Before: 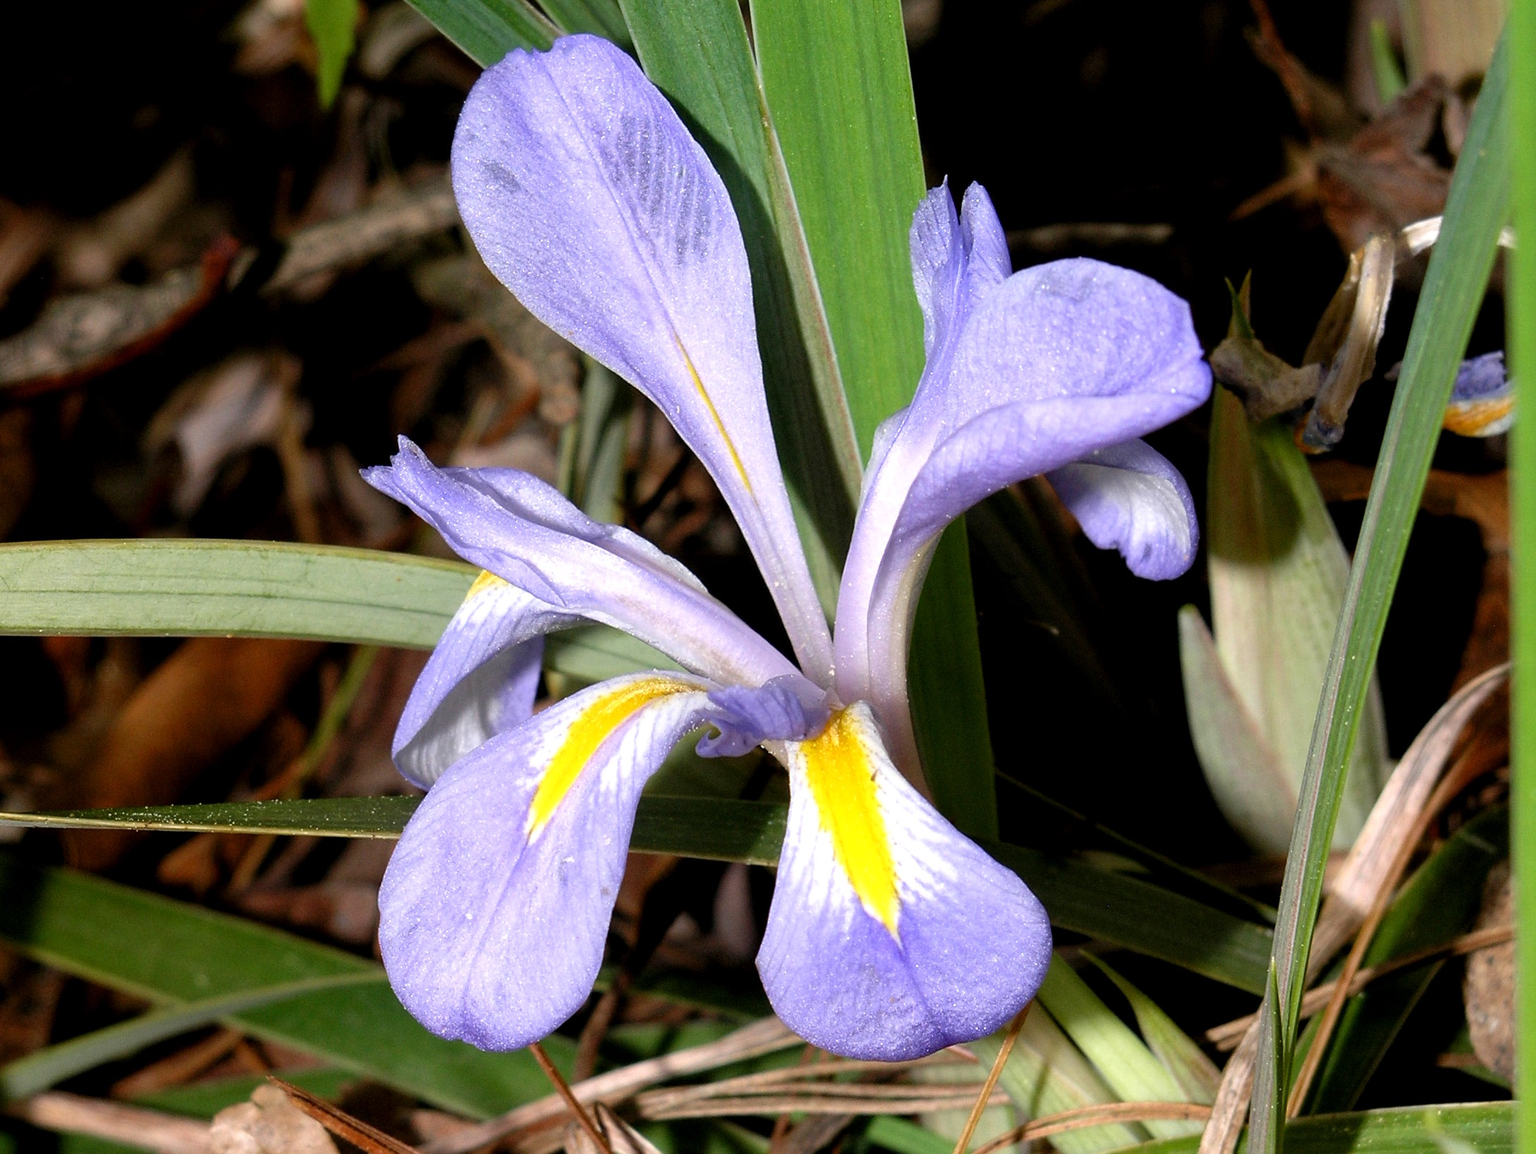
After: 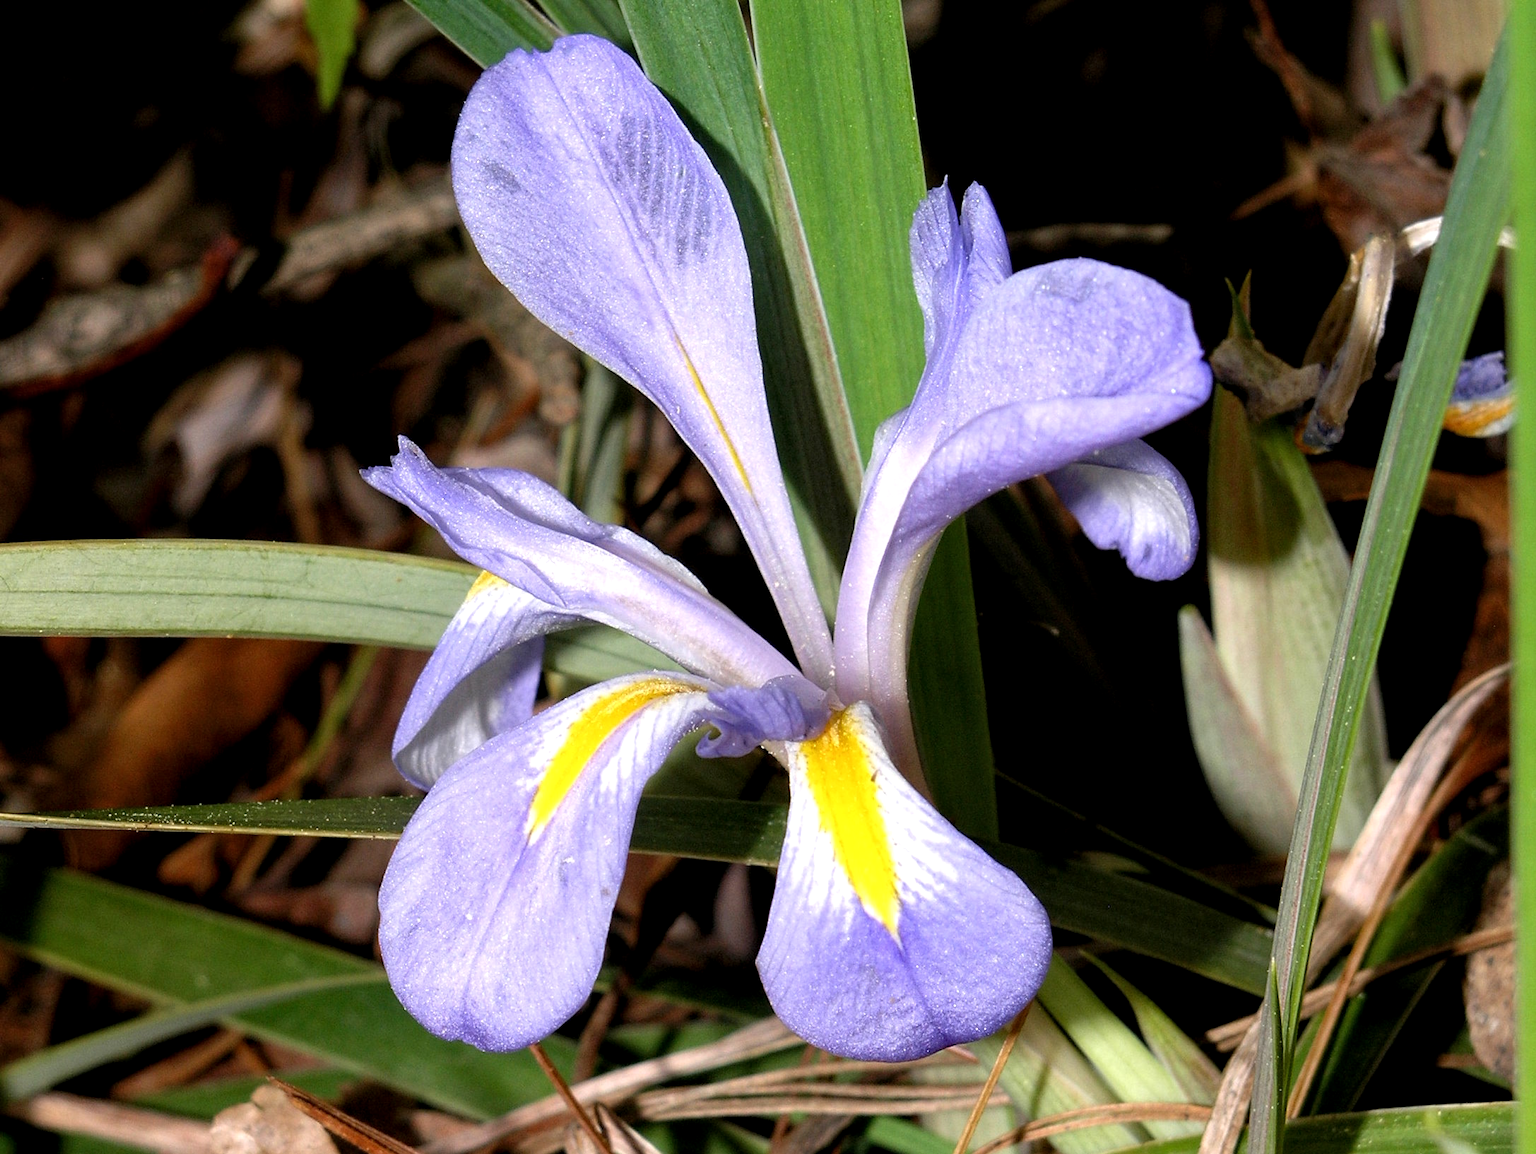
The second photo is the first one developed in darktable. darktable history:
local contrast: highlights 102%, shadows 100%, detail 119%, midtone range 0.2
